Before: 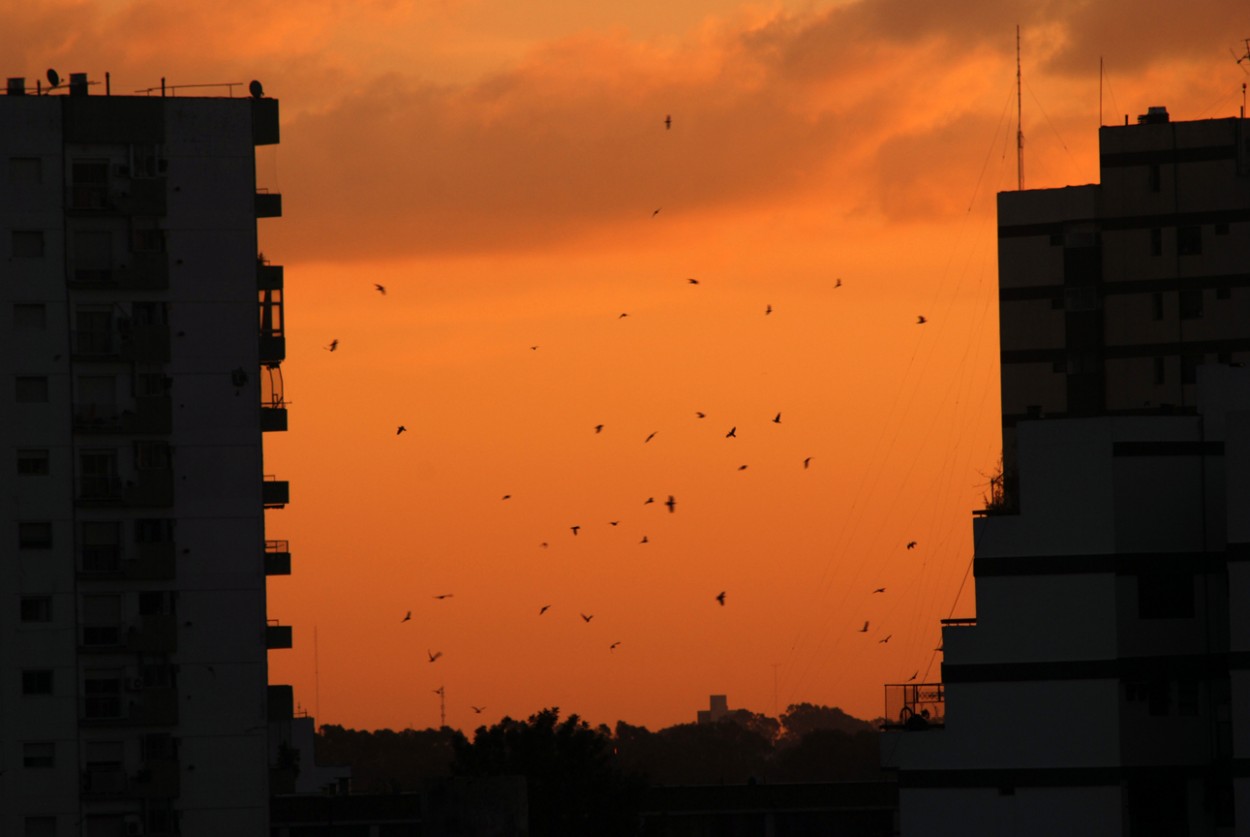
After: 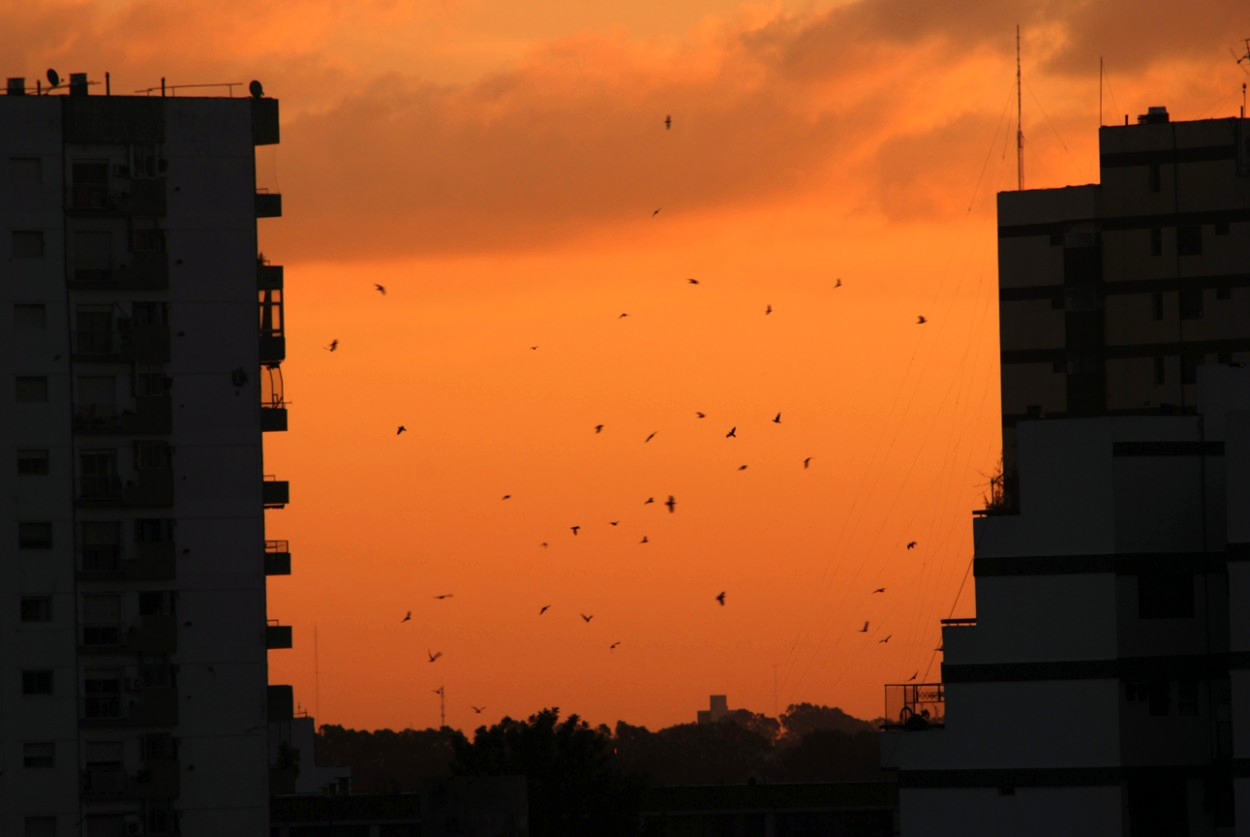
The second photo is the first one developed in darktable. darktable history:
exposure: exposure 0.188 EV, compensate exposure bias true, compensate highlight preservation false
